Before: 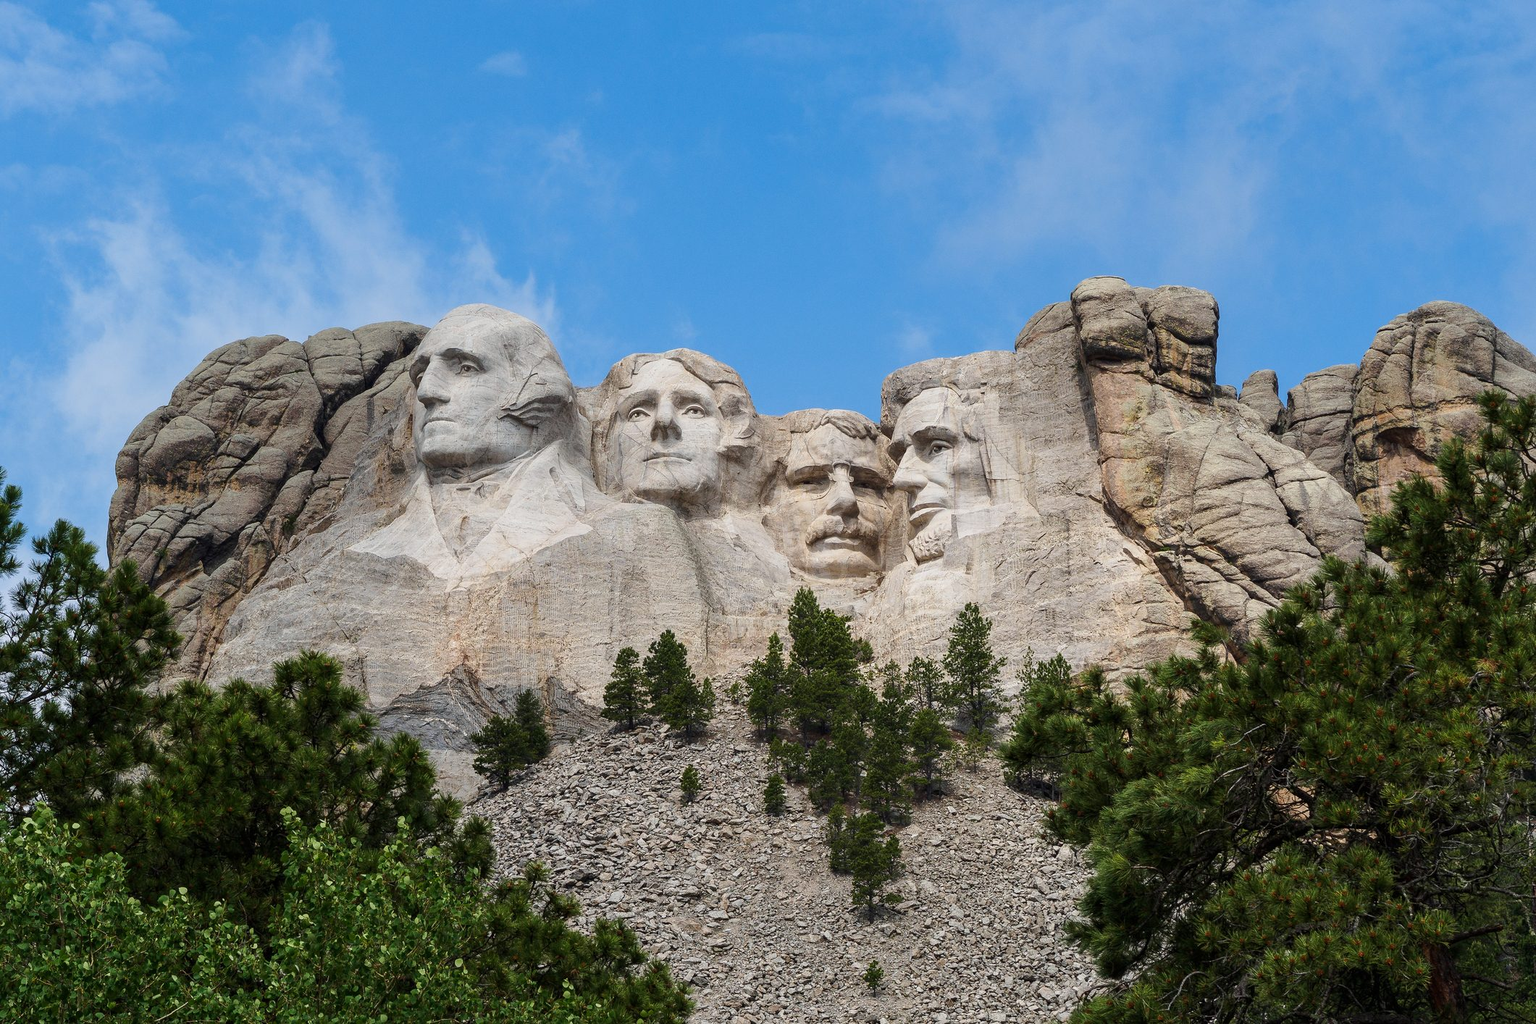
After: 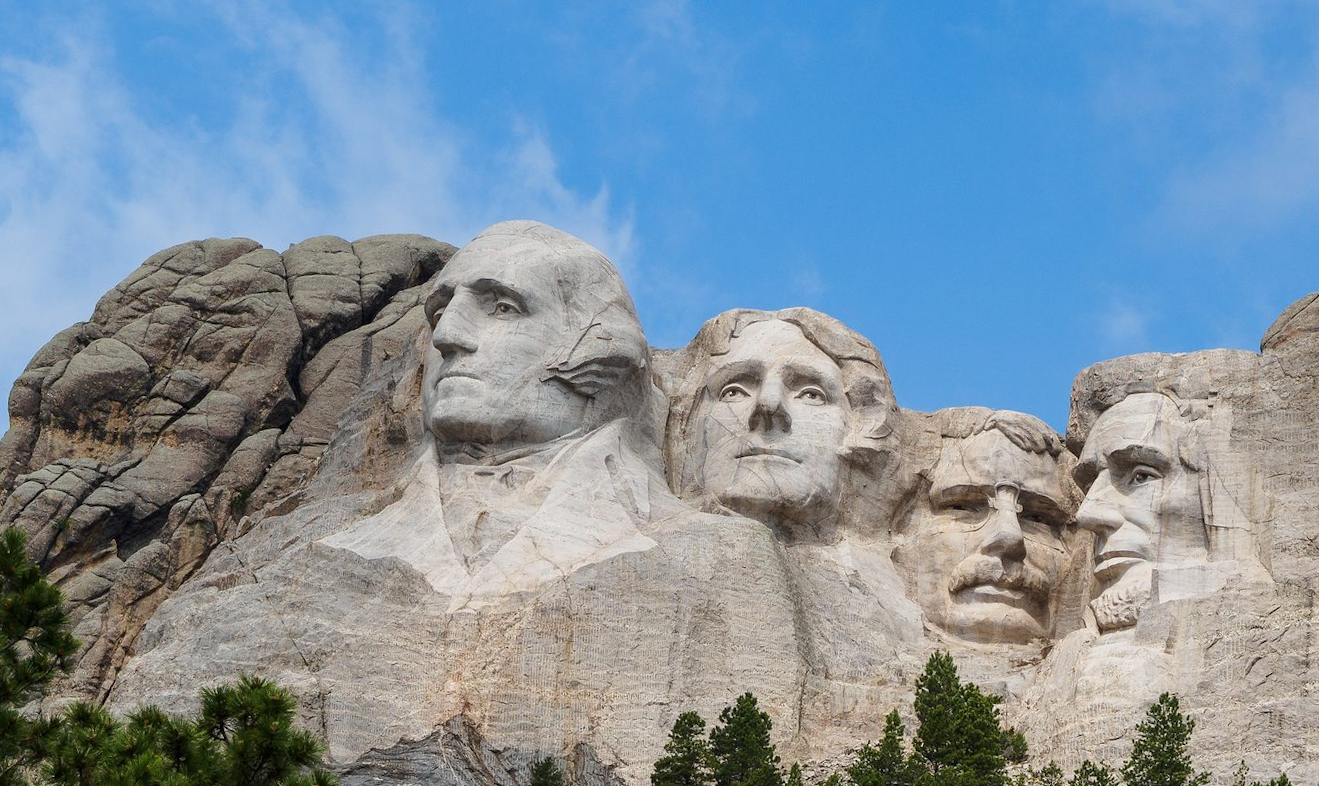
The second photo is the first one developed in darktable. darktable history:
crop and rotate: angle -5.16°, left 2.033%, top 6.625%, right 27.602%, bottom 30.488%
